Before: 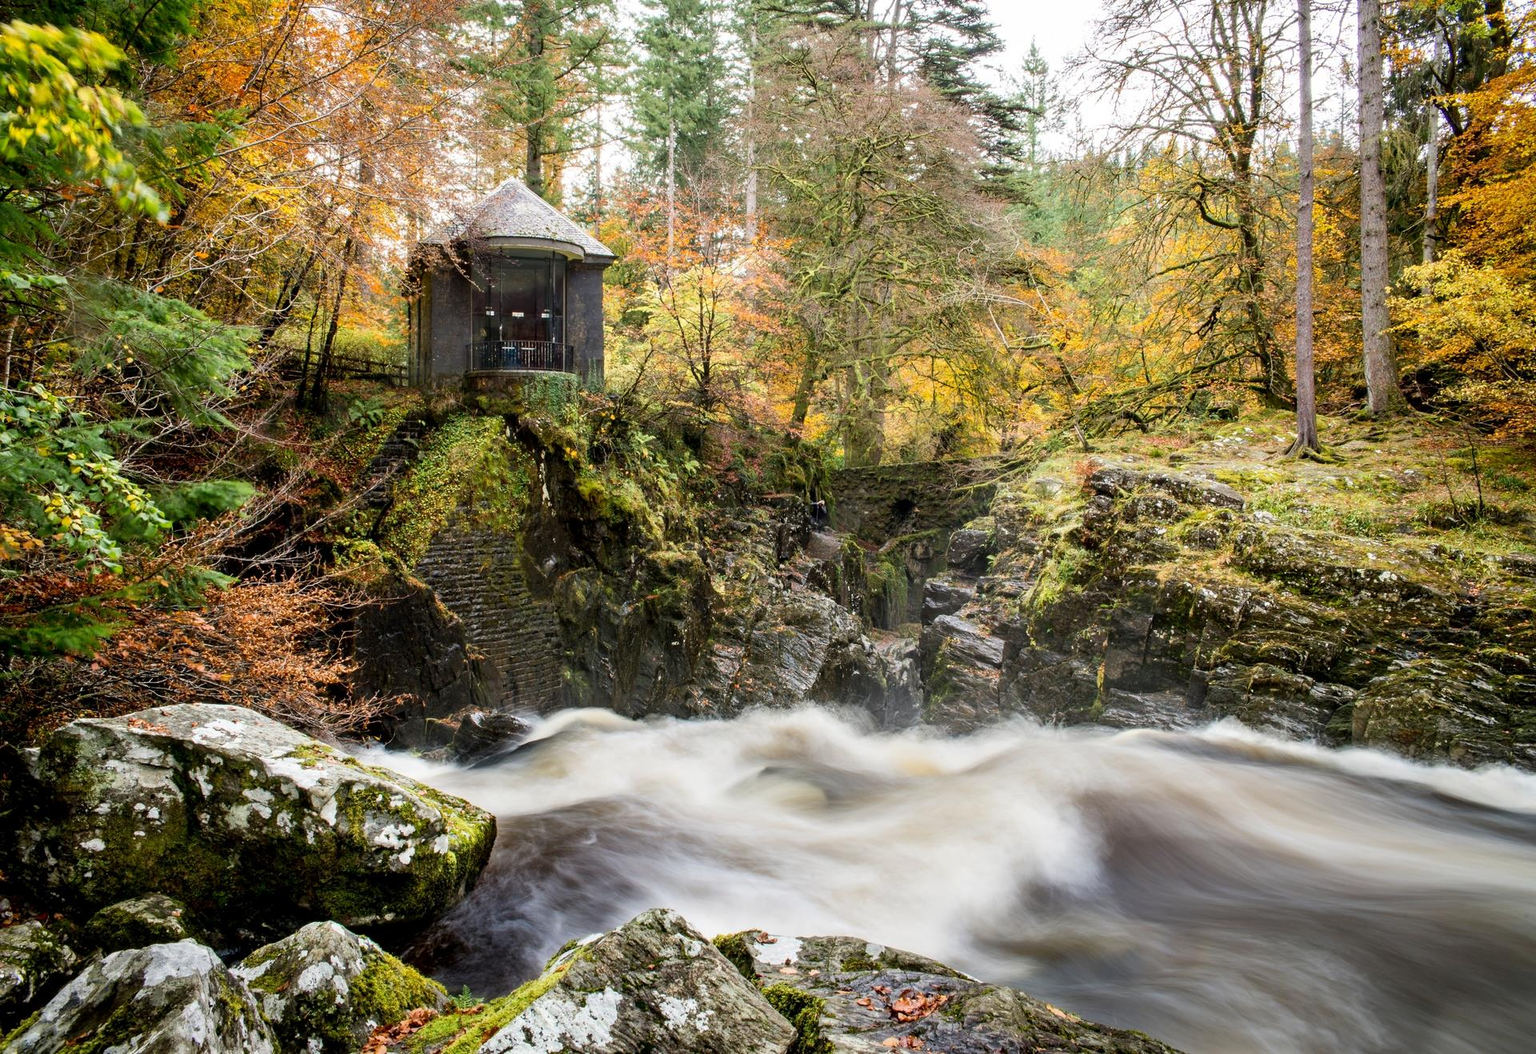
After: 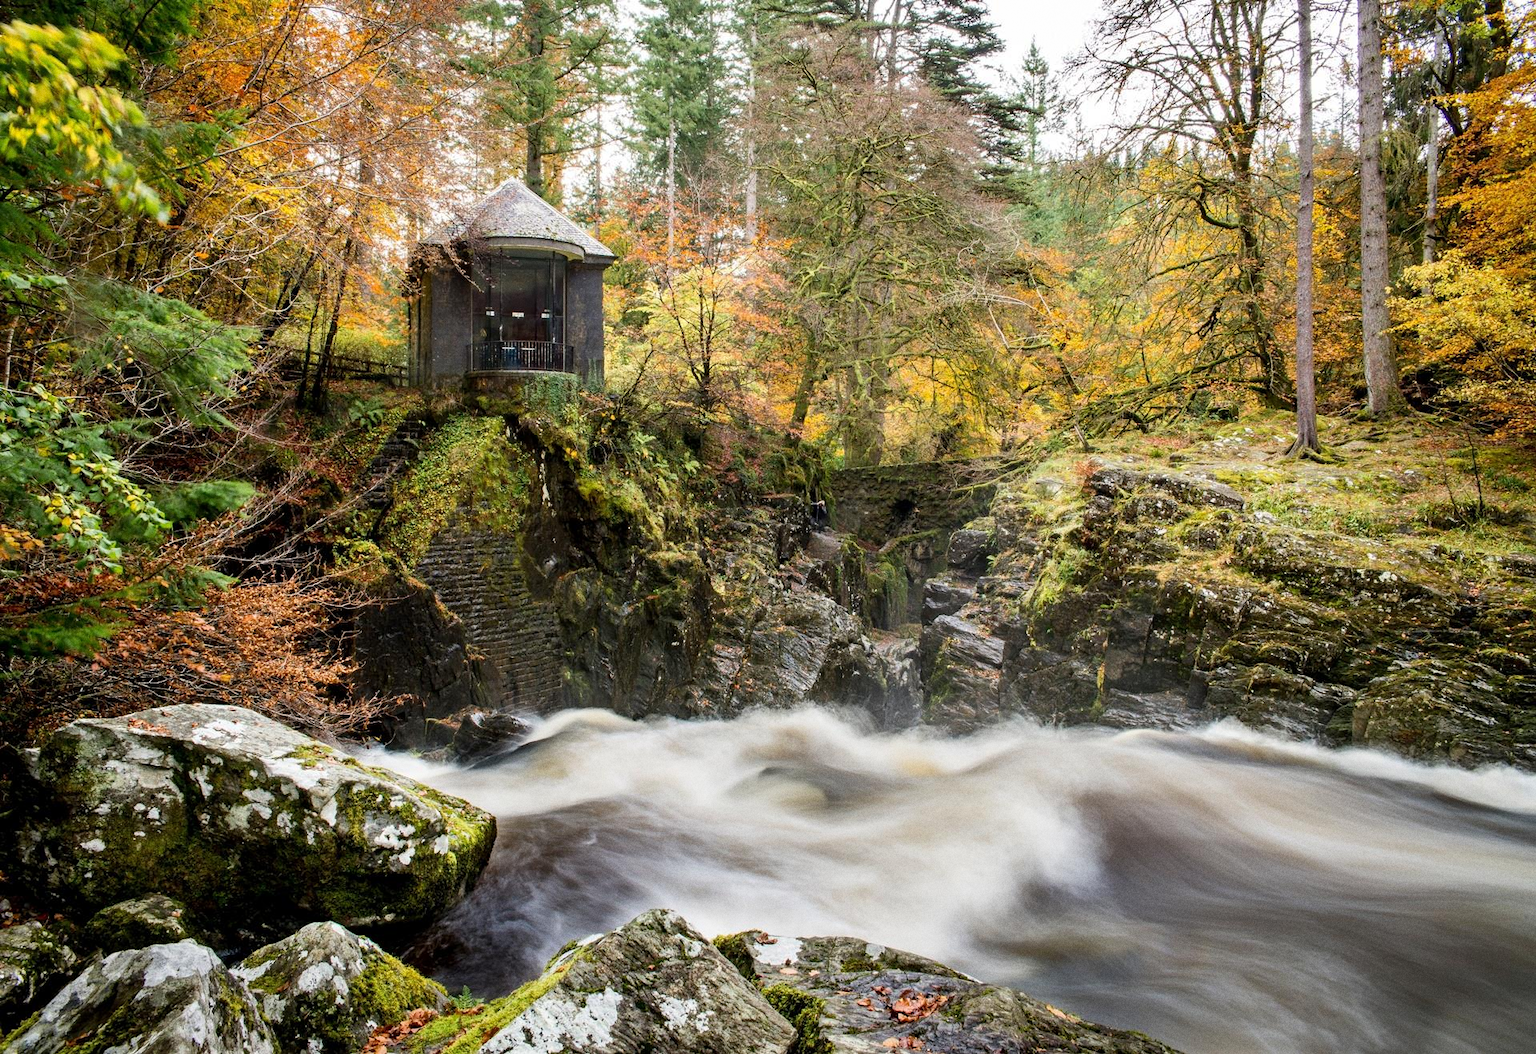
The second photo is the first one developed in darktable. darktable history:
shadows and highlights: shadows 5, soften with gaussian
grain: on, module defaults
